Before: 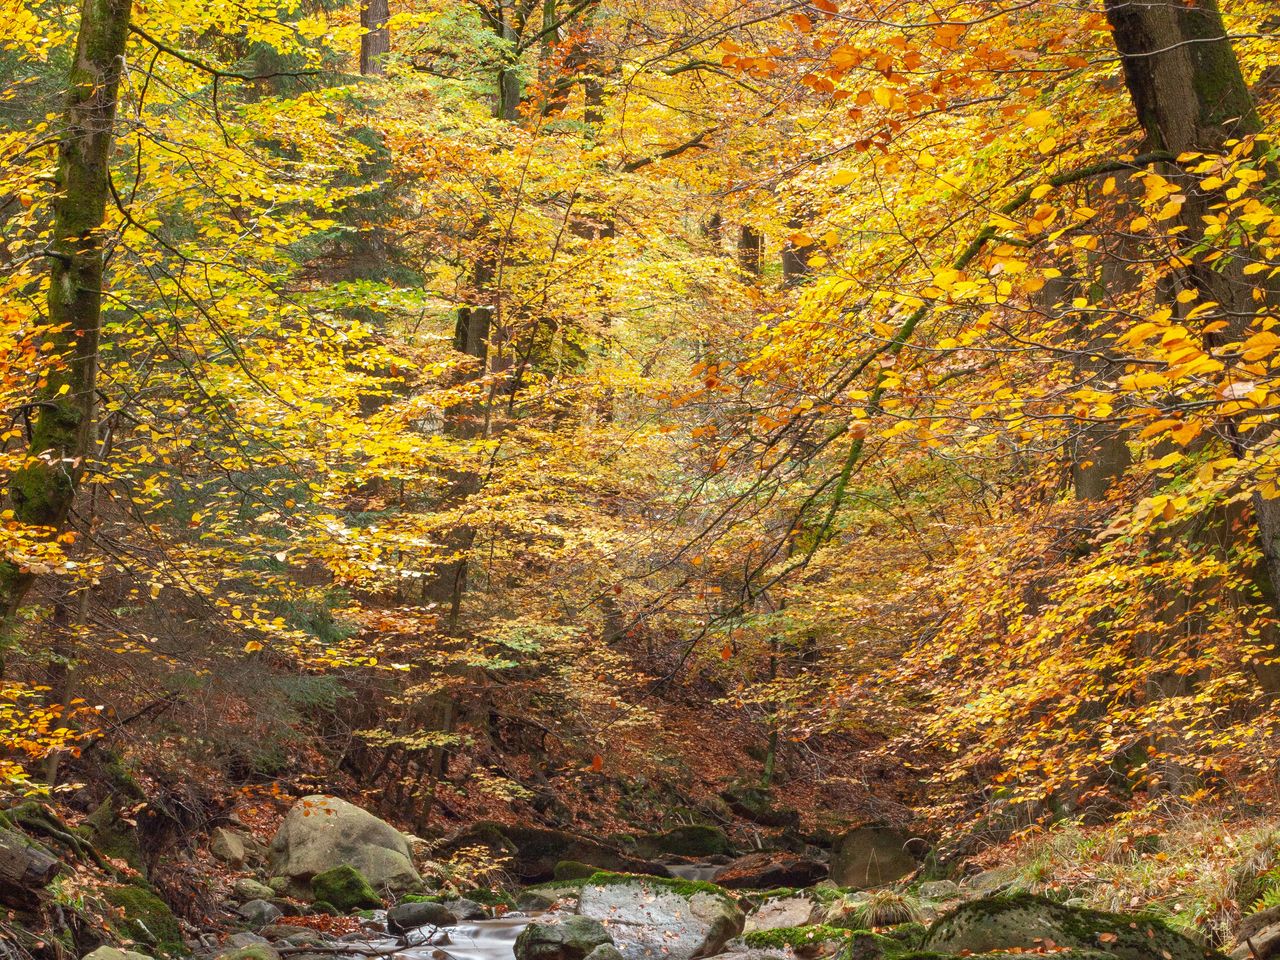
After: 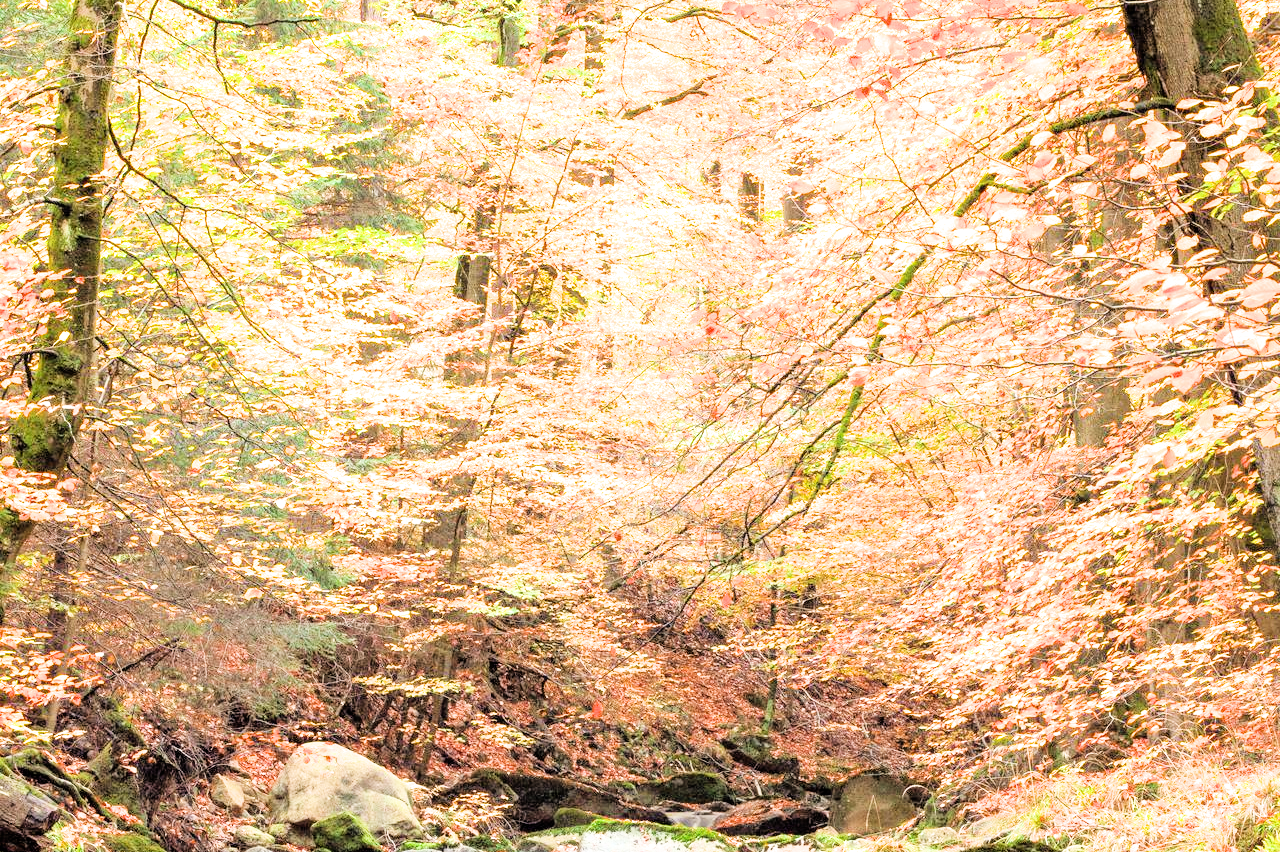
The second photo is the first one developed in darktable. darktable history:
crop and rotate: top 5.523%, bottom 5.678%
exposure: black level correction 0, exposure 1.46 EV, compensate exposure bias true, compensate highlight preservation false
filmic rgb: black relative exposure -5.06 EV, white relative exposure 3.99 EV, hardness 2.89, contrast 1.298, highlights saturation mix -9.51%, iterations of high-quality reconstruction 0
tone equalizer: -8 EV -0.738 EV, -7 EV -0.717 EV, -6 EV -0.635 EV, -5 EV -0.386 EV, -3 EV 0.373 EV, -2 EV 0.6 EV, -1 EV 0.698 EV, +0 EV 0.754 EV
